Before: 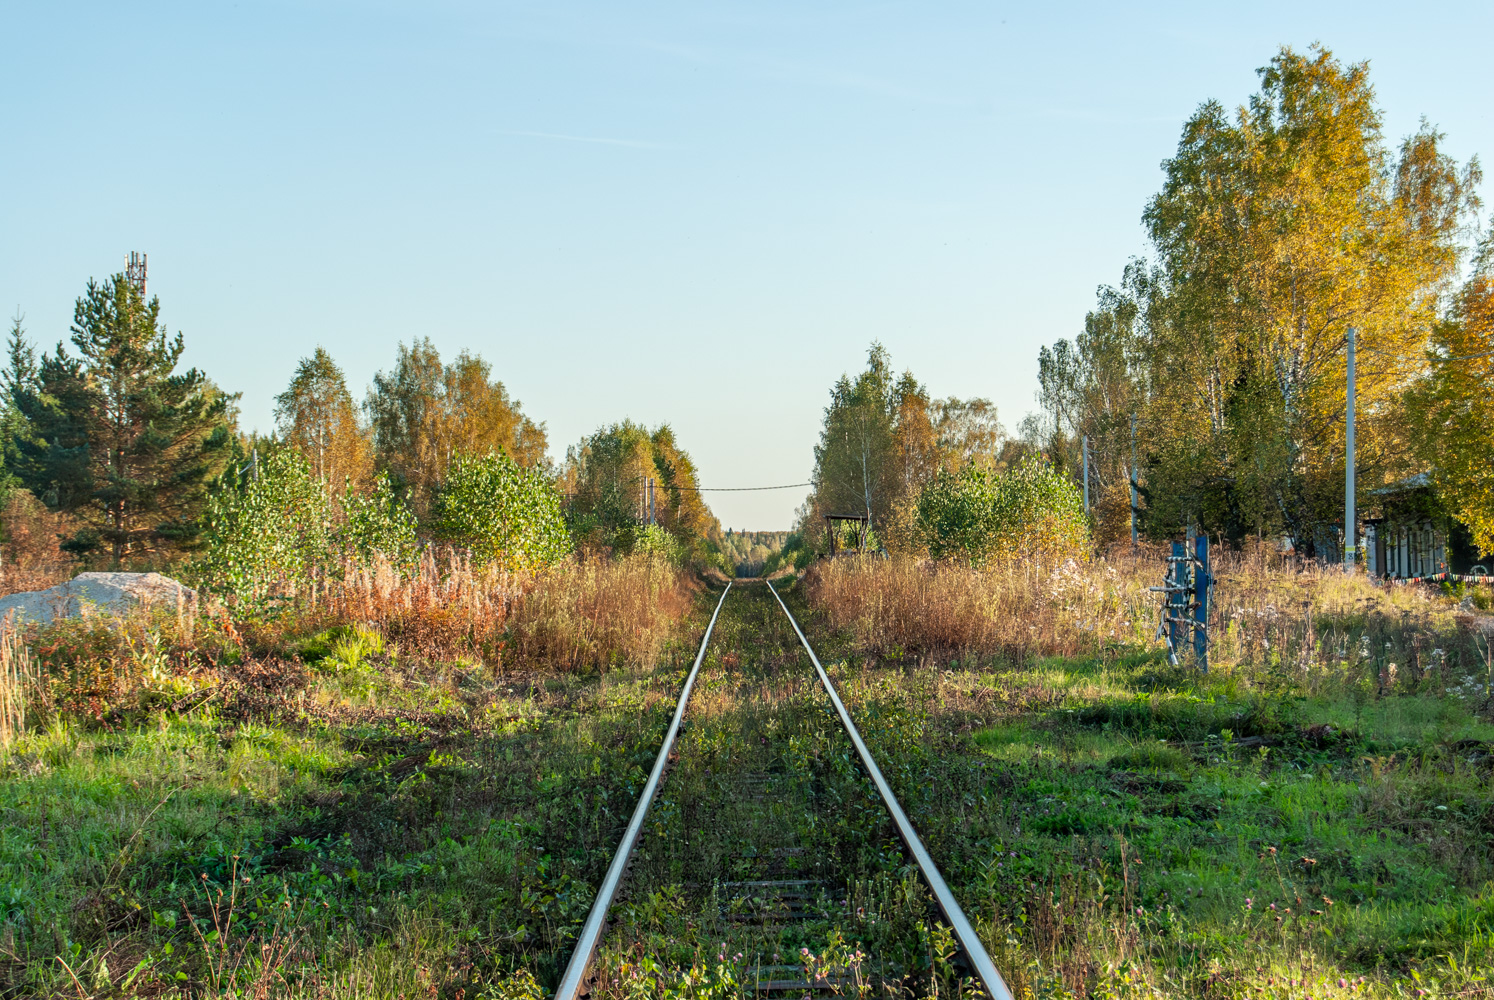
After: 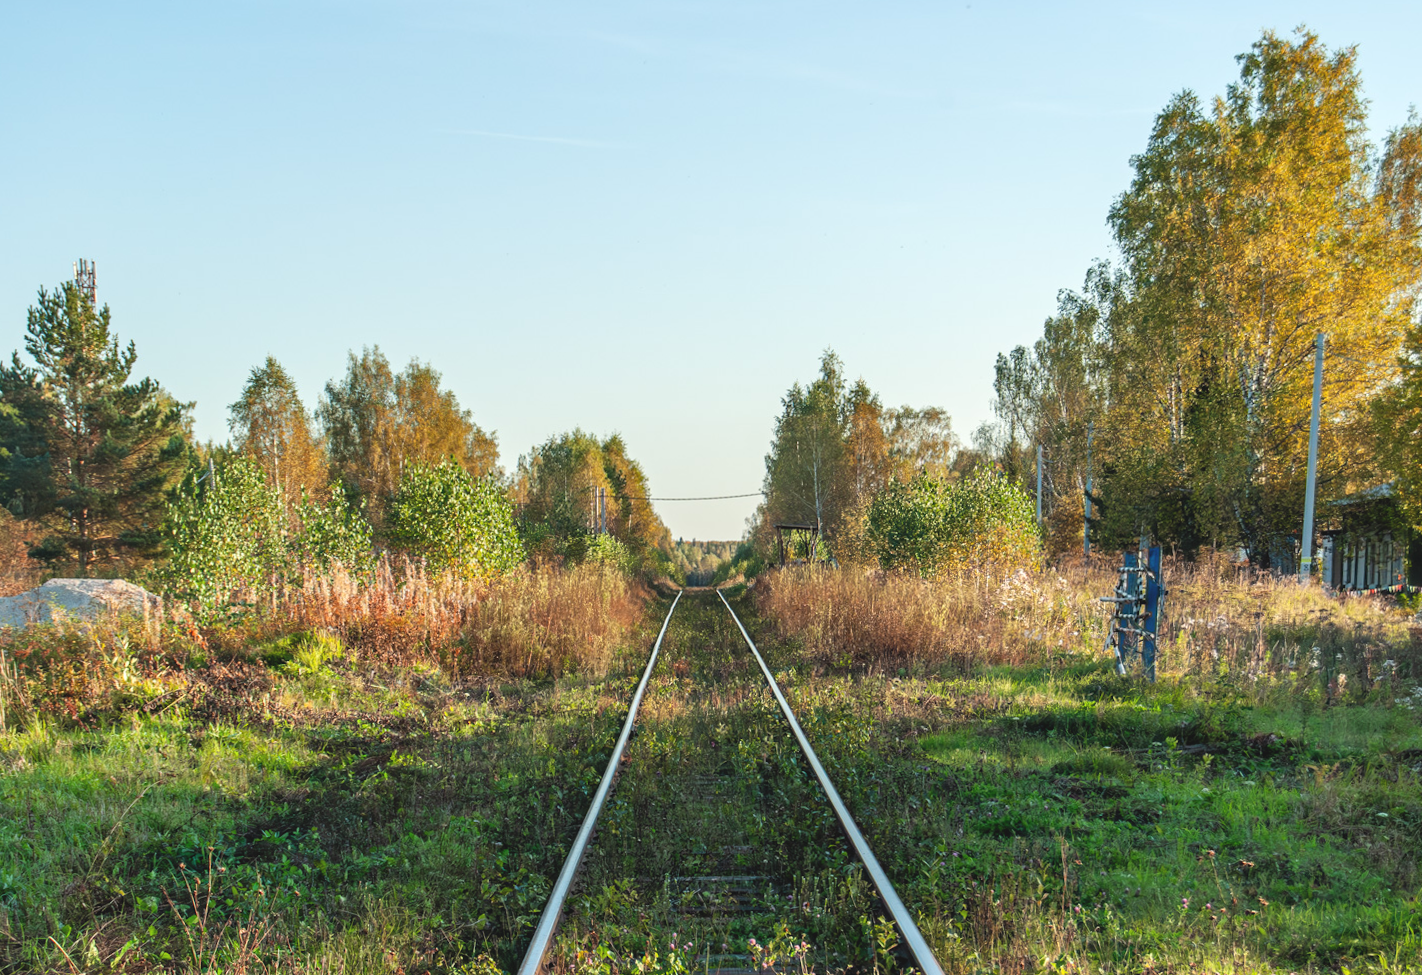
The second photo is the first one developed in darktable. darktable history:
exposure: black level correction -0.008, exposure 0.067 EV, compensate highlight preservation false
rotate and perspective: rotation 0.074°, lens shift (vertical) 0.096, lens shift (horizontal) -0.041, crop left 0.043, crop right 0.952, crop top 0.024, crop bottom 0.979
